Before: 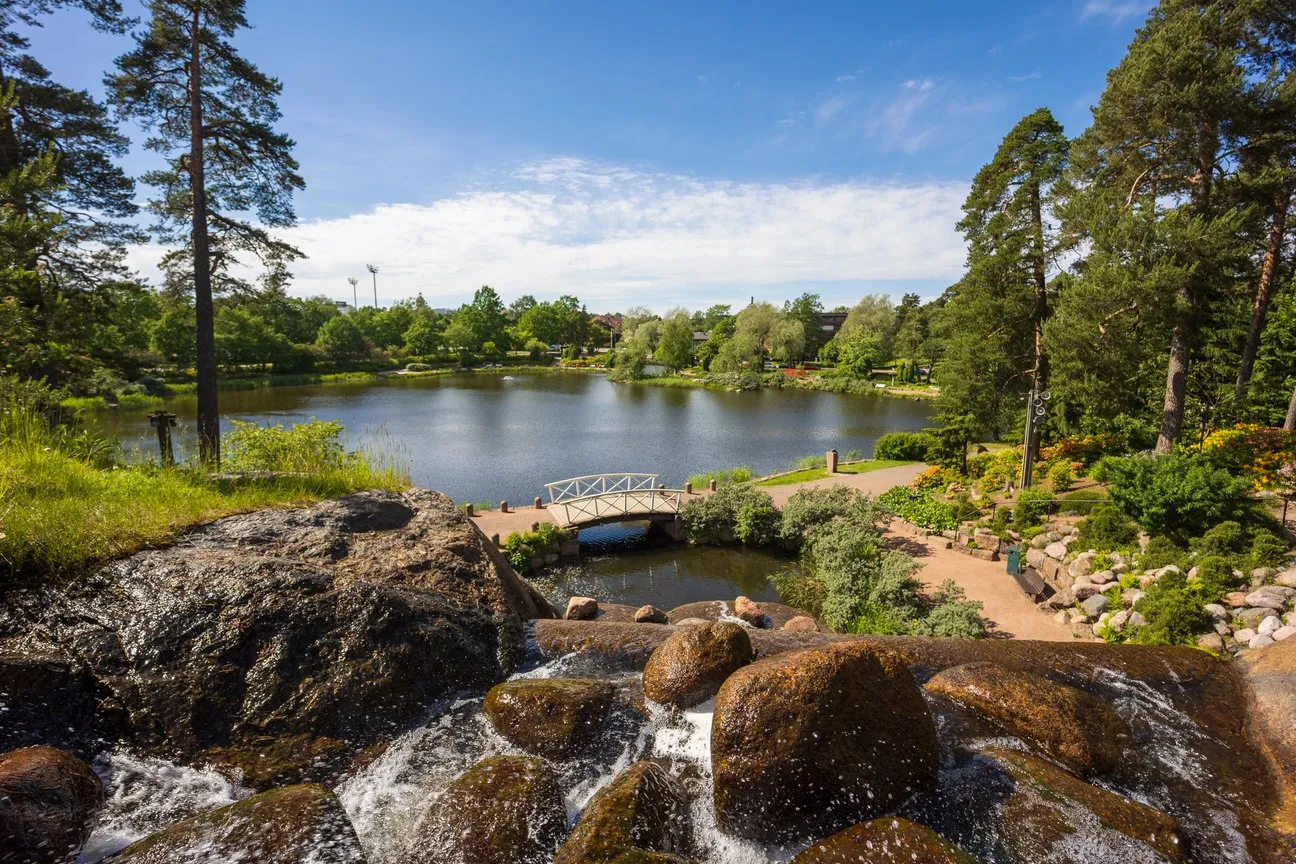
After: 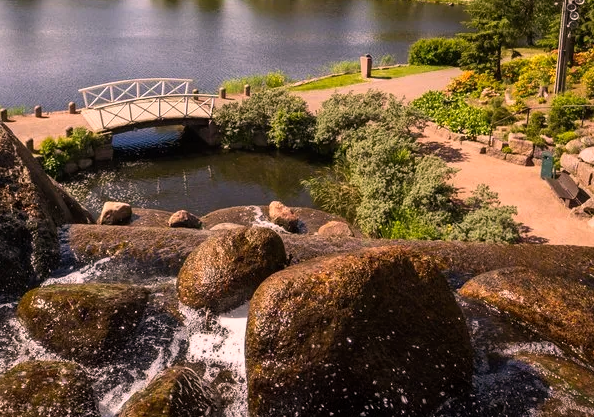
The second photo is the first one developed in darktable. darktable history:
crop: left 35.976%, top 45.819%, right 18.162%, bottom 5.807%
rgb curve: curves: ch0 [(0, 0) (0.078, 0.051) (0.929, 0.956) (1, 1)], compensate middle gray true
color correction: highlights a* 14.52, highlights b* 4.84
